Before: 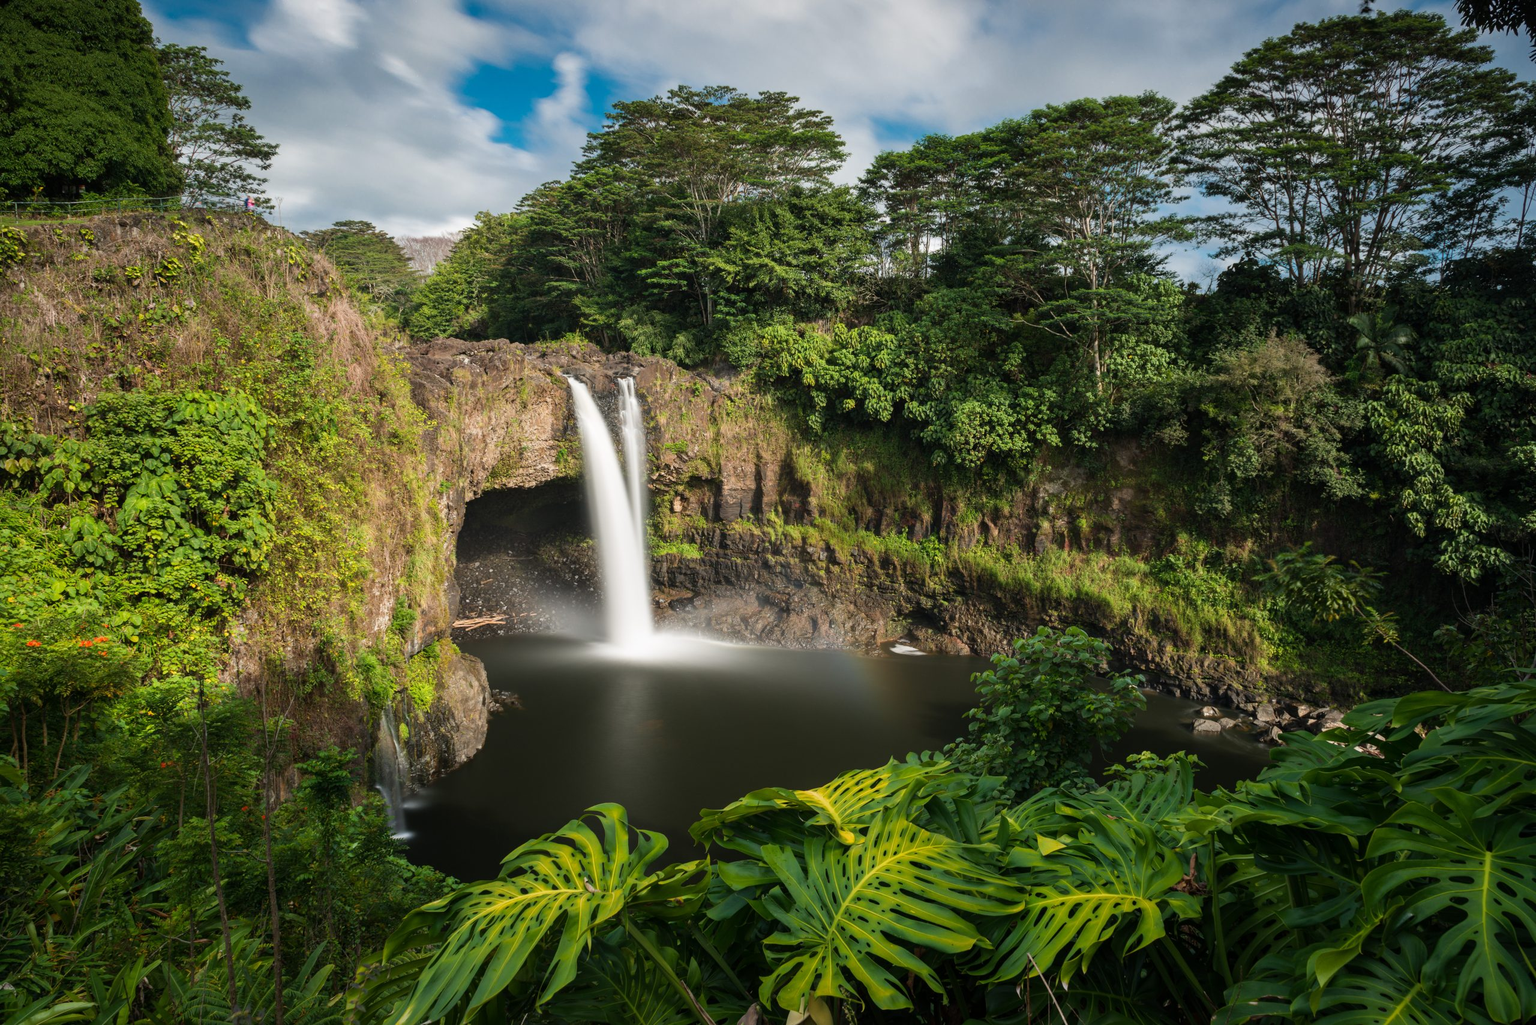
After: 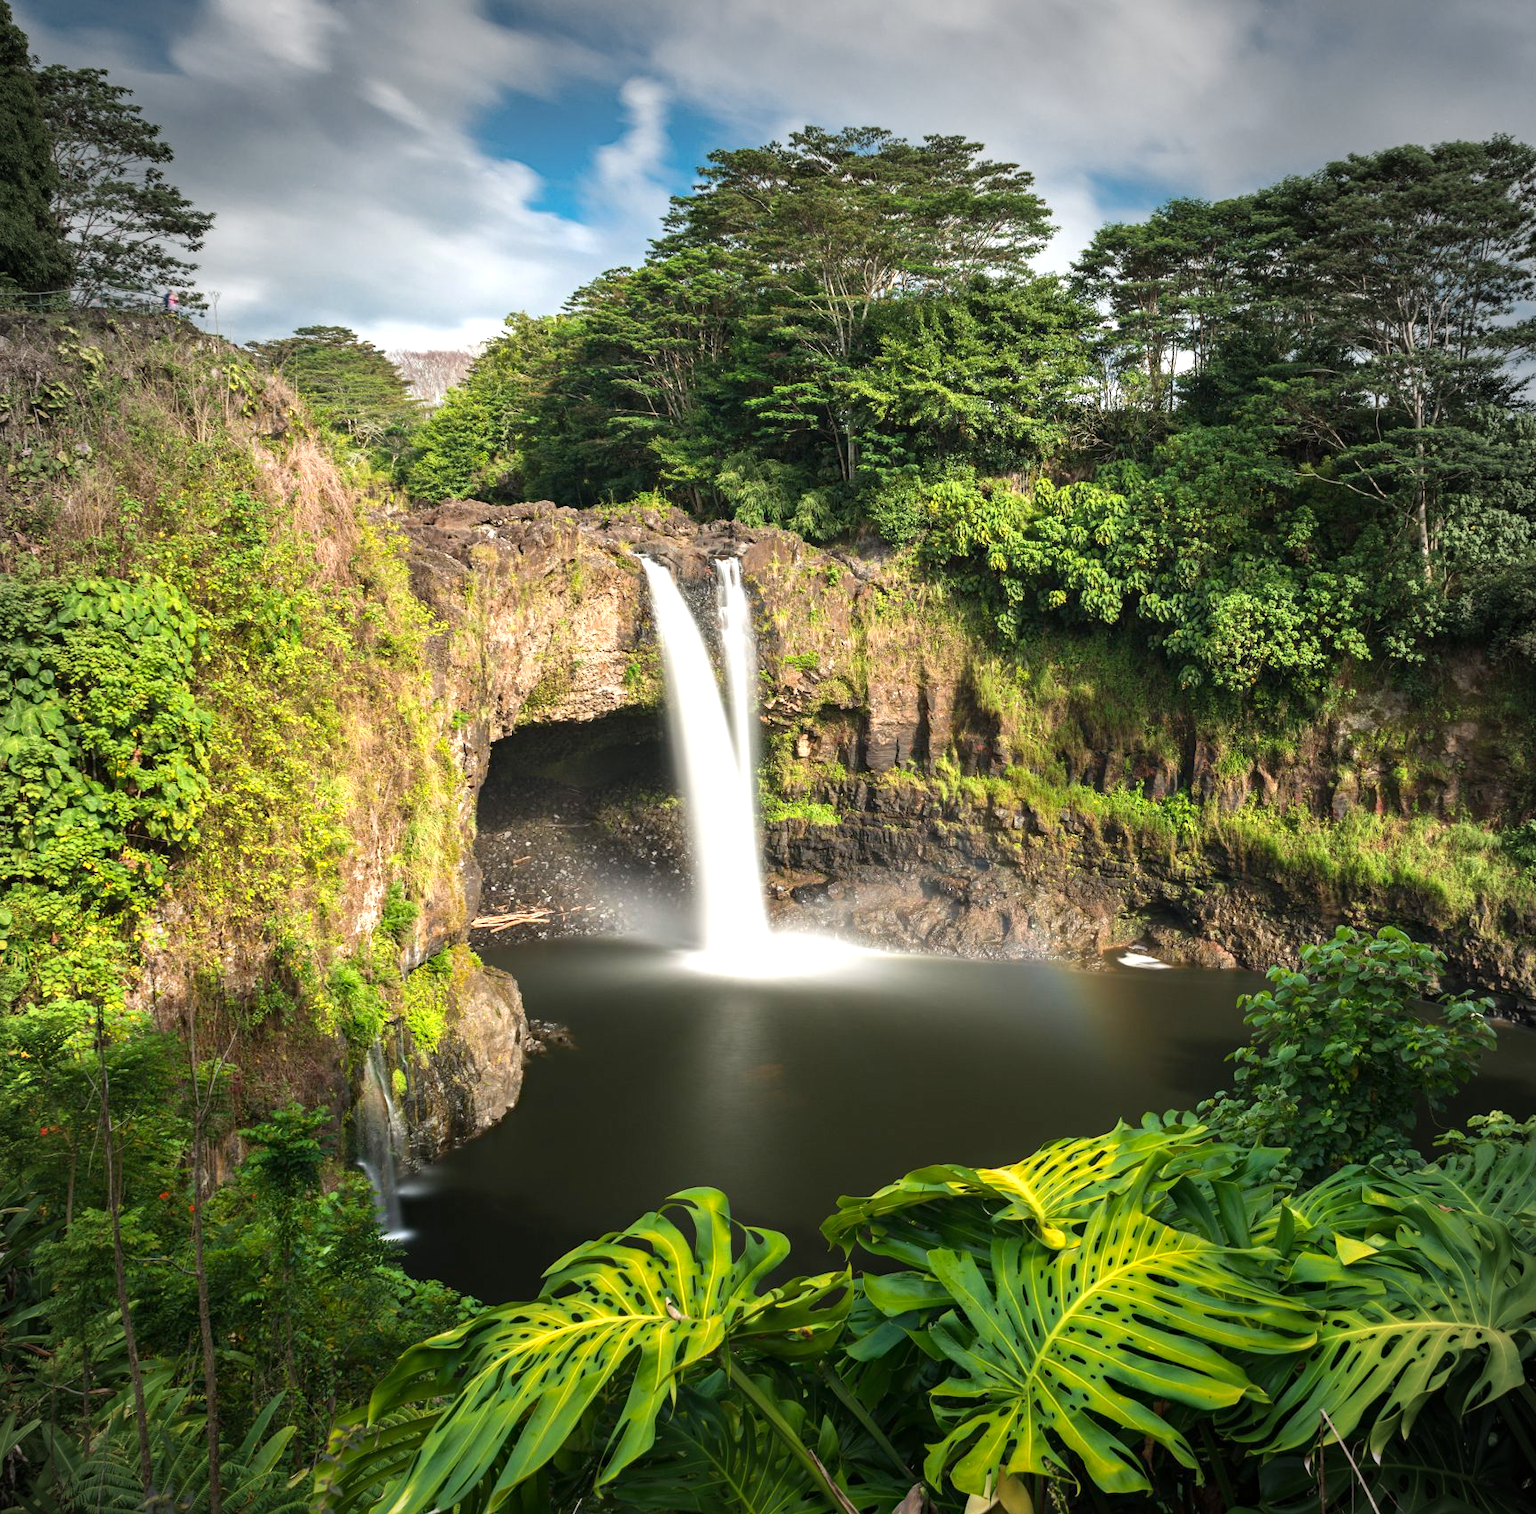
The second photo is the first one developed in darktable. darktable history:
crop and rotate: left 8.721%, right 23.603%
vignetting: center (-0.028, 0.243), dithering 16-bit output
haze removal: compatibility mode true, adaptive false
exposure: exposure 0.778 EV, compensate highlight preservation false
